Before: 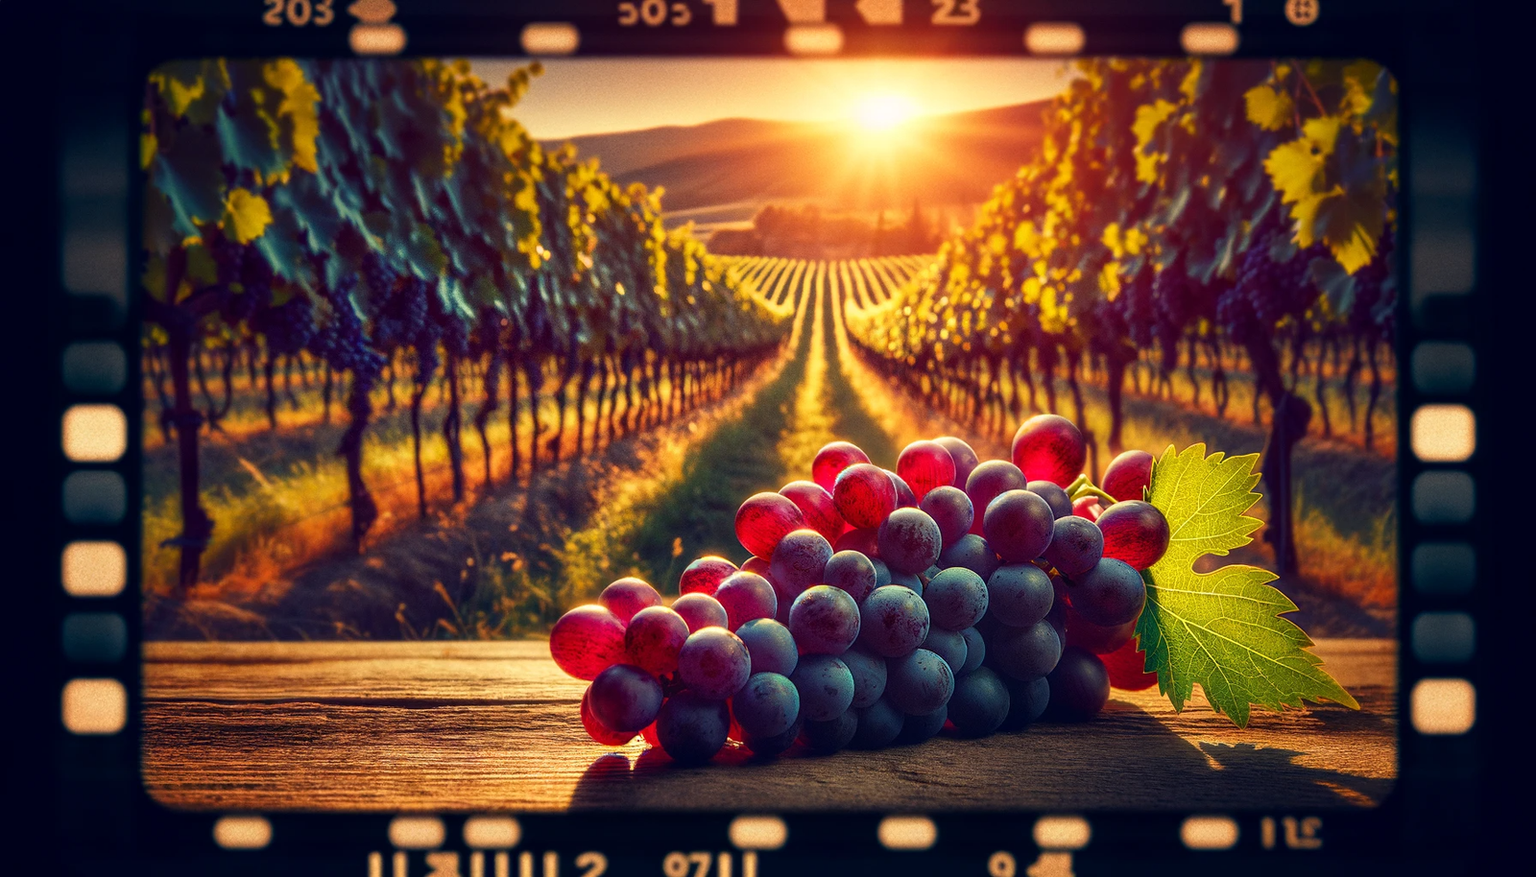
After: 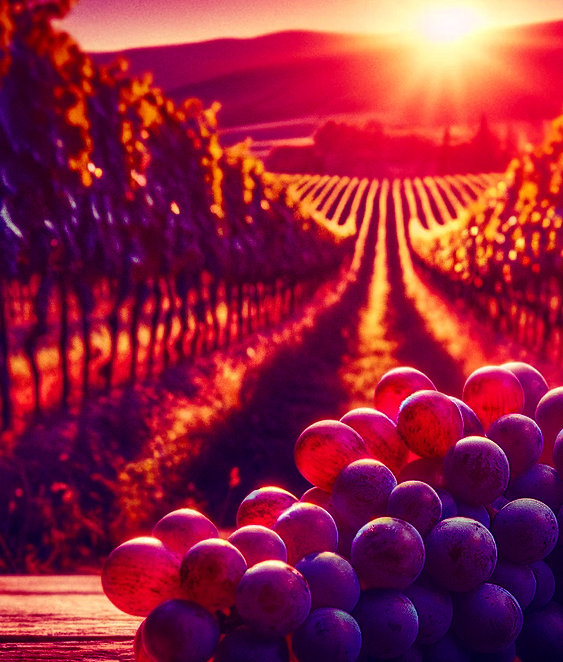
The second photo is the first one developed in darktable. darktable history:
crop and rotate: left 29.476%, top 10.214%, right 35.32%, bottom 17.333%
color balance: mode lift, gamma, gain (sRGB), lift [1, 1, 0.101, 1]
